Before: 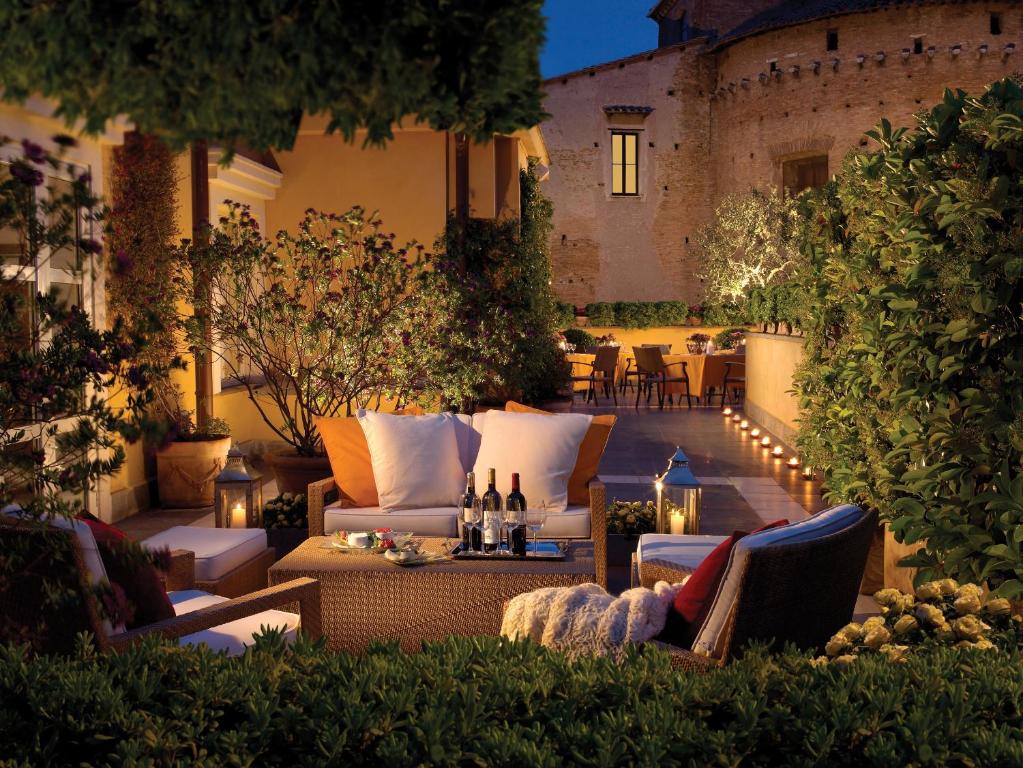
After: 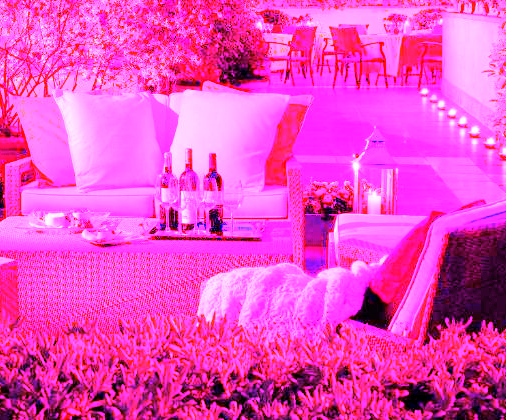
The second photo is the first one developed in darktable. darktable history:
crop: left 29.672%, top 41.786%, right 20.851%, bottom 3.487%
white balance: red 8, blue 8
